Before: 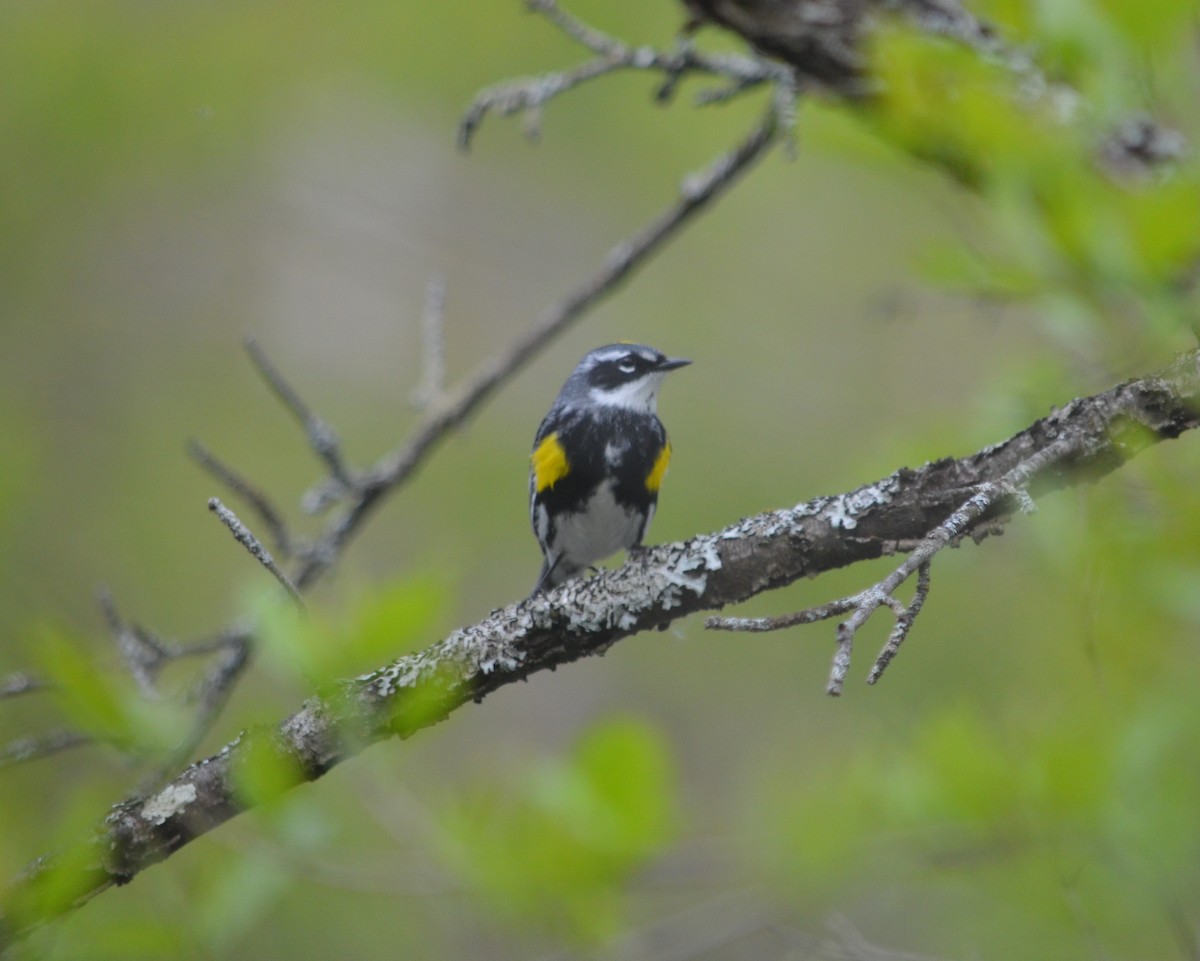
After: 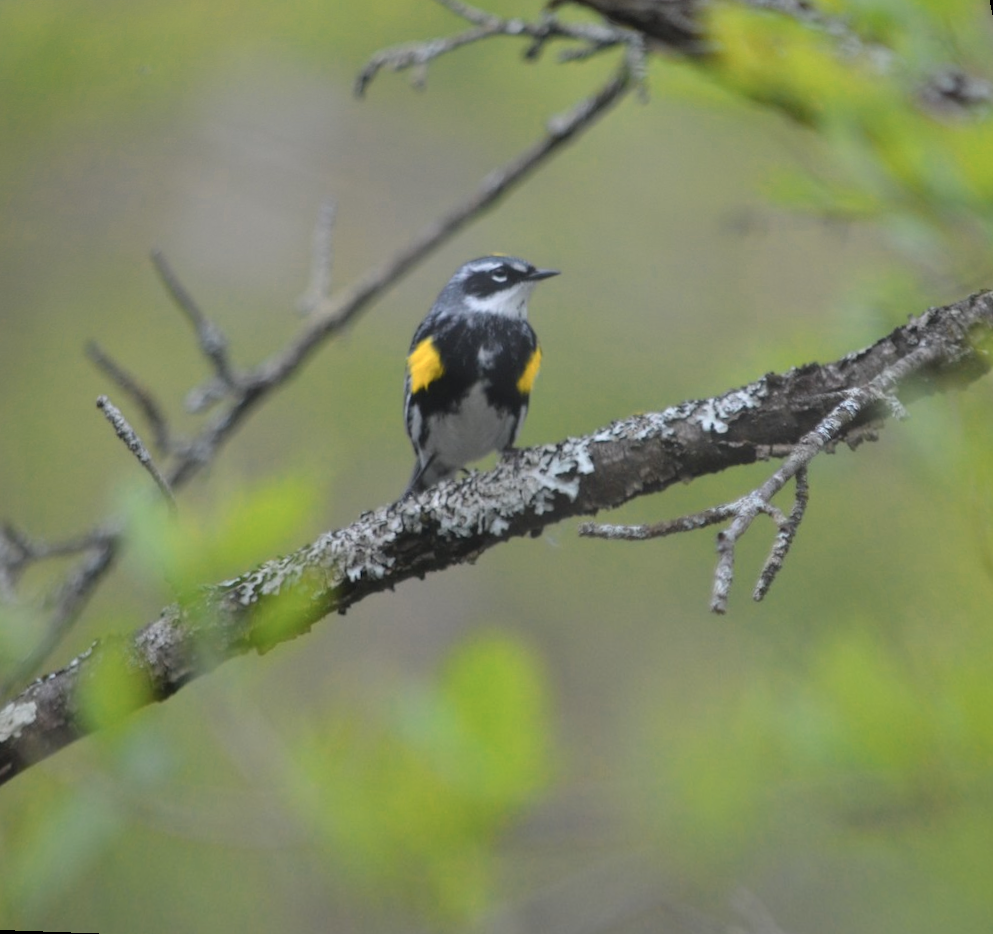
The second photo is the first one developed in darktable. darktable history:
rotate and perspective: rotation 0.72°, lens shift (vertical) -0.352, lens shift (horizontal) -0.051, crop left 0.152, crop right 0.859, crop top 0.019, crop bottom 0.964
crop and rotate: left 0.126%
color zones: curves: ch0 [(0.018, 0.548) (0.197, 0.654) (0.425, 0.447) (0.605, 0.658) (0.732, 0.579)]; ch1 [(0.105, 0.531) (0.224, 0.531) (0.386, 0.39) (0.618, 0.456) (0.732, 0.456) (0.956, 0.421)]; ch2 [(0.039, 0.583) (0.215, 0.465) (0.399, 0.544) (0.465, 0.548) (0.614, 0.447) (0.724, 0.43) (0.882, 0.623) (0.956, 0.632)]
